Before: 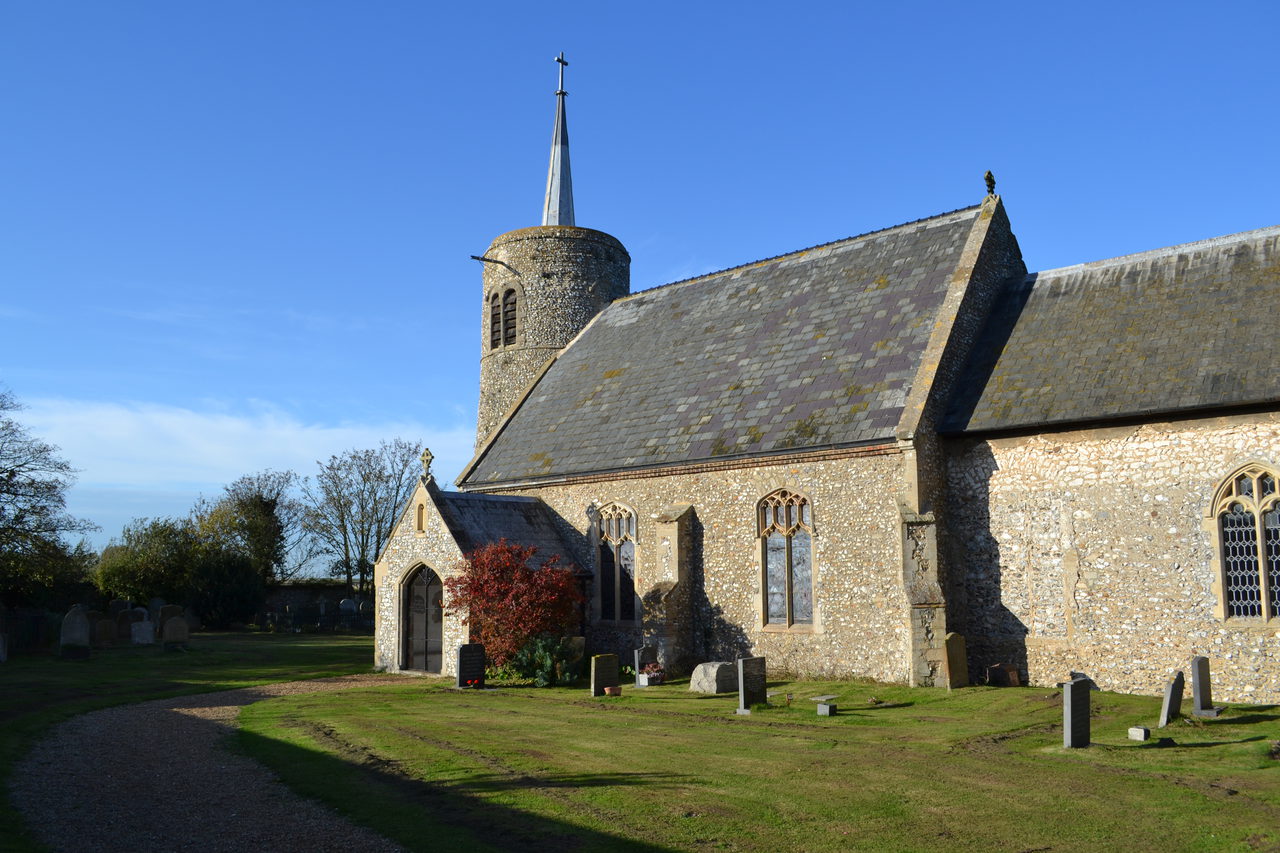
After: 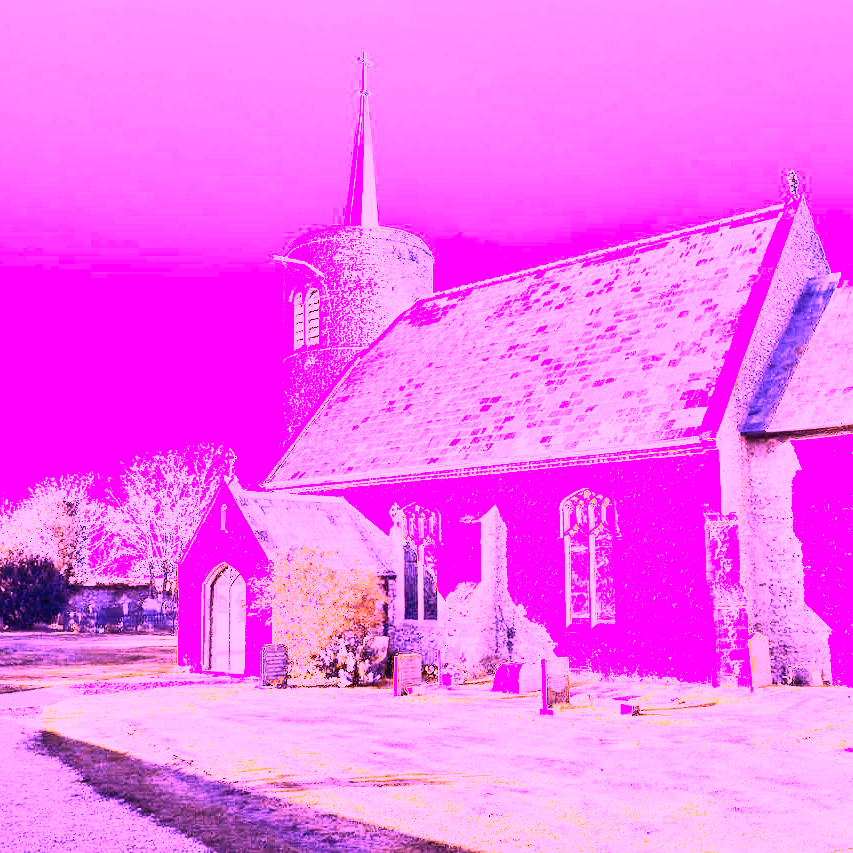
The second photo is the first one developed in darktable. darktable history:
contrast brightness saturation: contrast 0.25, saturation -0.31
crop and rotate: left 15.446%, right 17.836%
exposure: exposure 1.15 EV, compensate highlight preservation false
white balance: red 8, blue 8
